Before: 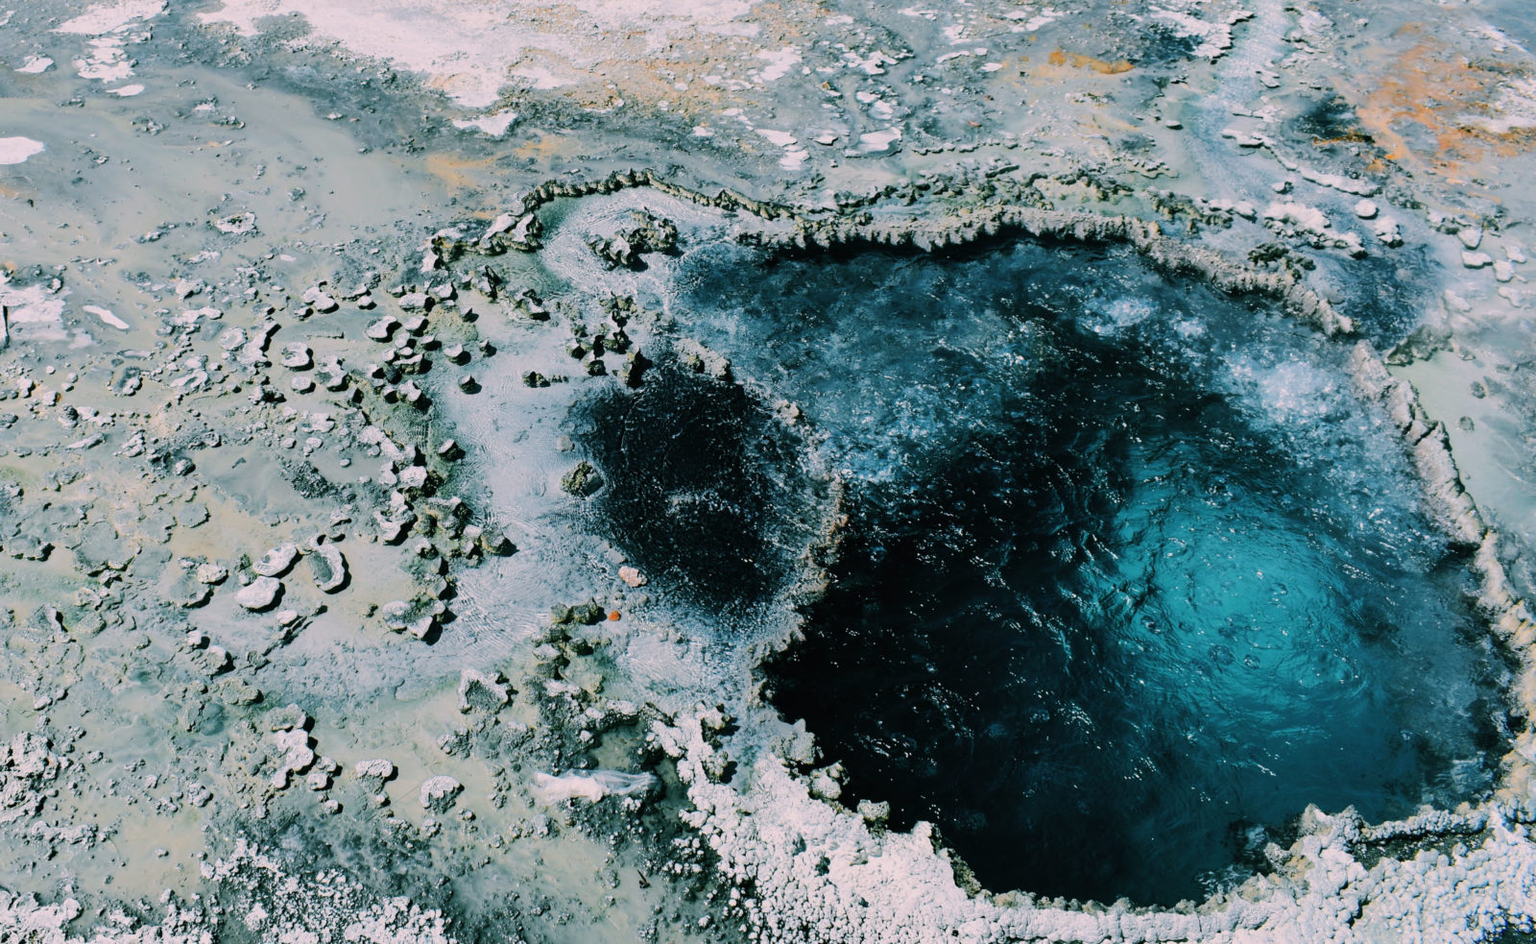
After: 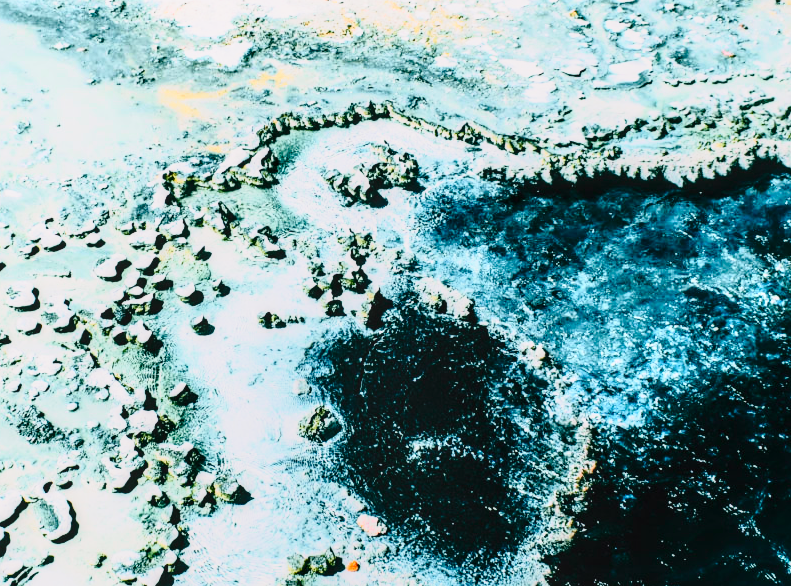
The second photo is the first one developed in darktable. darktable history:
local contrast: on, module defaults
crop: left 17.942%, top 7.711%, right 32.573%, bottom 32.594%
tone equalizer: on, module defaults
tone curve: curves: ch0 [(0, 0) (0.046, 0.031) (0.163, 0.114) (0.391, 0.432) (0.488, 0.561) (0.695, 0.839) (0.785, 0.904) (1, 0.965)]; ch1 [(0, 0) (0.248, 0.252) (0.427, 0.412) (0.482, 0.462) (0.499, 0.499) (0.518, 0.518) (0.535, 0.577) (0.585, 0.623) (0.679, 0.743) (0.788, 0.809) (1, 1)]; ch2 [(0, 0) (0.313, 0.262) (0.427, 0.417) (0.473, 0.47) (0.503, 0.503) (0.523, 0.515) (0.557, 0.596) (0.598, 0.646) (0.708, 0.771) (1, 1)], color space Lab, independent channels, preserve colors none
base curve: curves: ch0 [(0, 0) (0.028, 0.03) (0.121, 0.232) (0.46, 0.748) (0.859, 0.968) (1, 1)], preserve colors none
